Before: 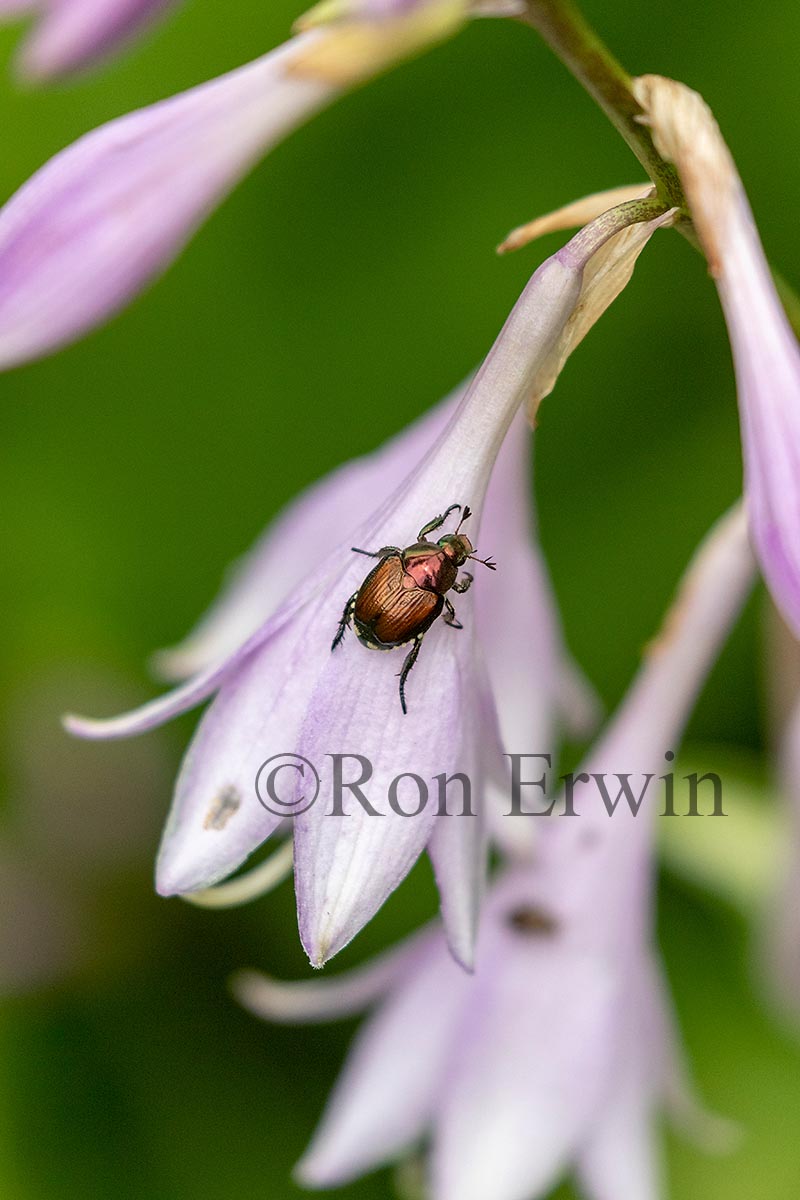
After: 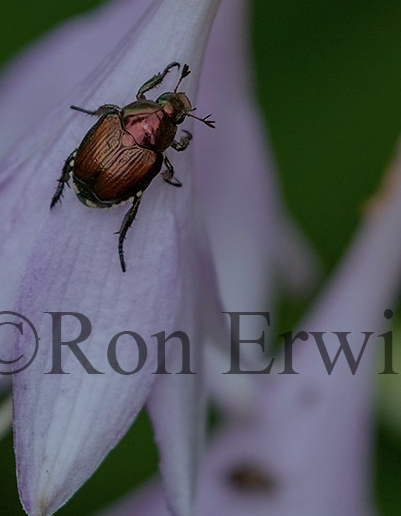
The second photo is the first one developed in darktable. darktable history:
color correction: highlights a* -2.12, highlights b* -18.23
crop: left 35.174%, top 36.842%, right 14.619%, bottom 20.08%
exposure: exposure -1.557 EV, compensate highlight preservation false
